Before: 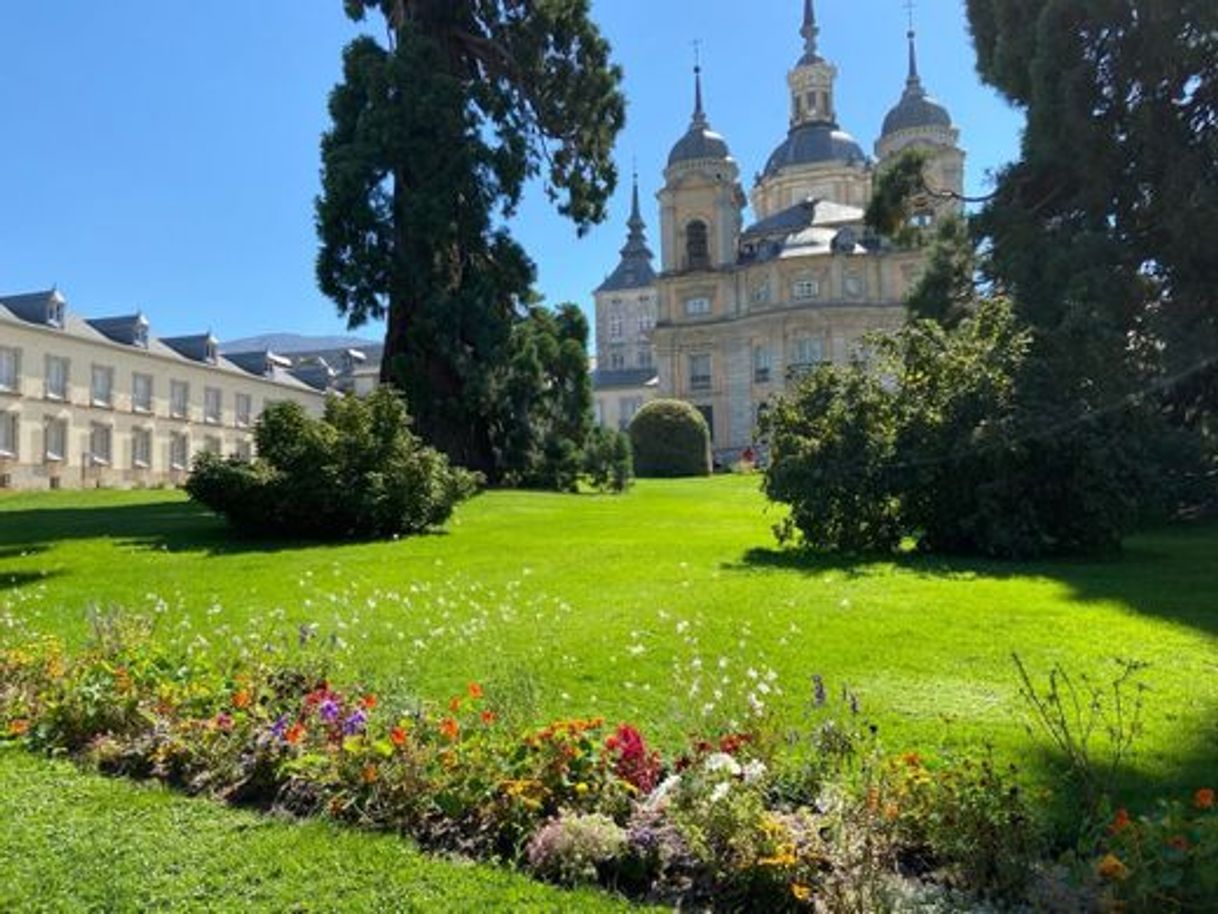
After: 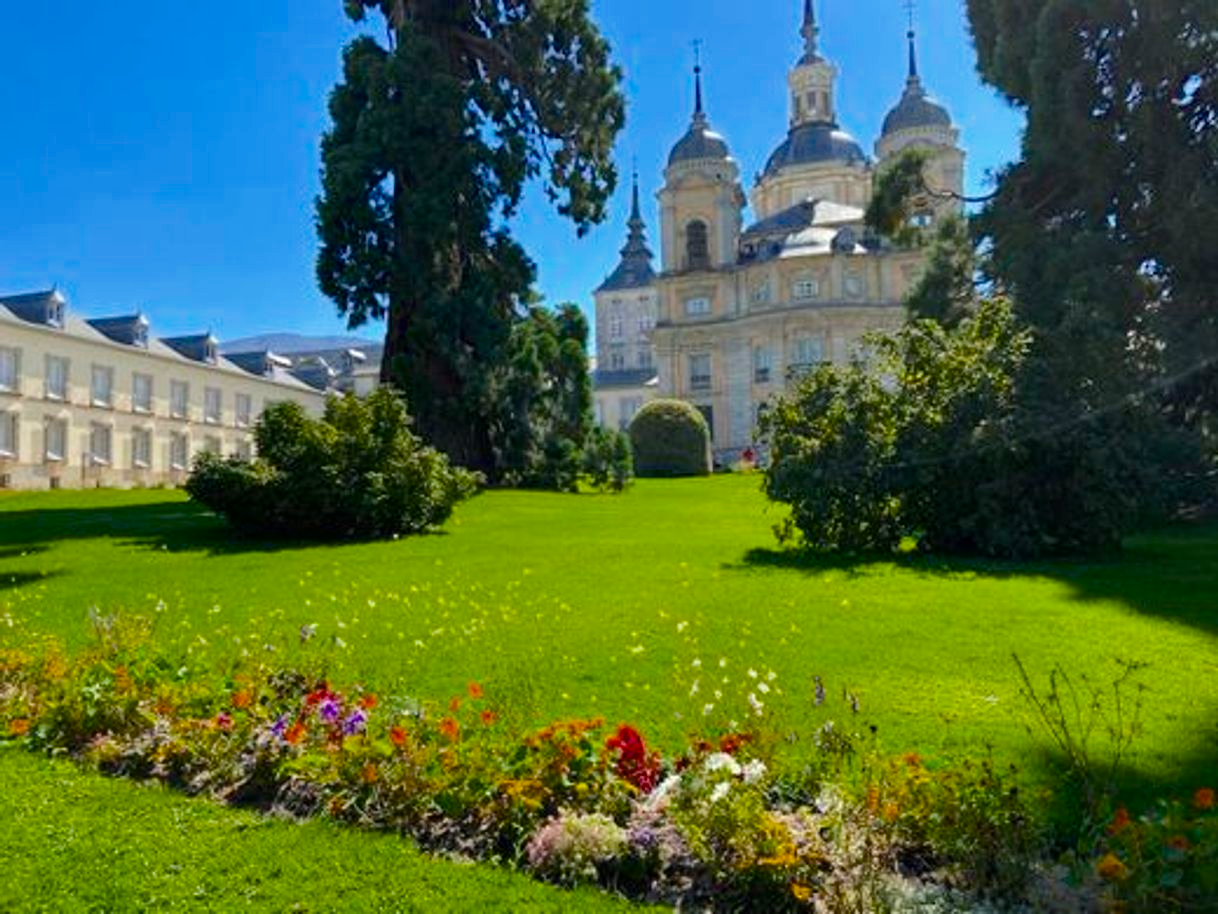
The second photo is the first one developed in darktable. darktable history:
color balance rgb: perceptual saturation grading › global saturation 29.584%, perceptual brilliance grading › mid-tones 9.832%, perceptual brilliance grading › shadows 14.582%, saturation formula JzAzBz (2021)
